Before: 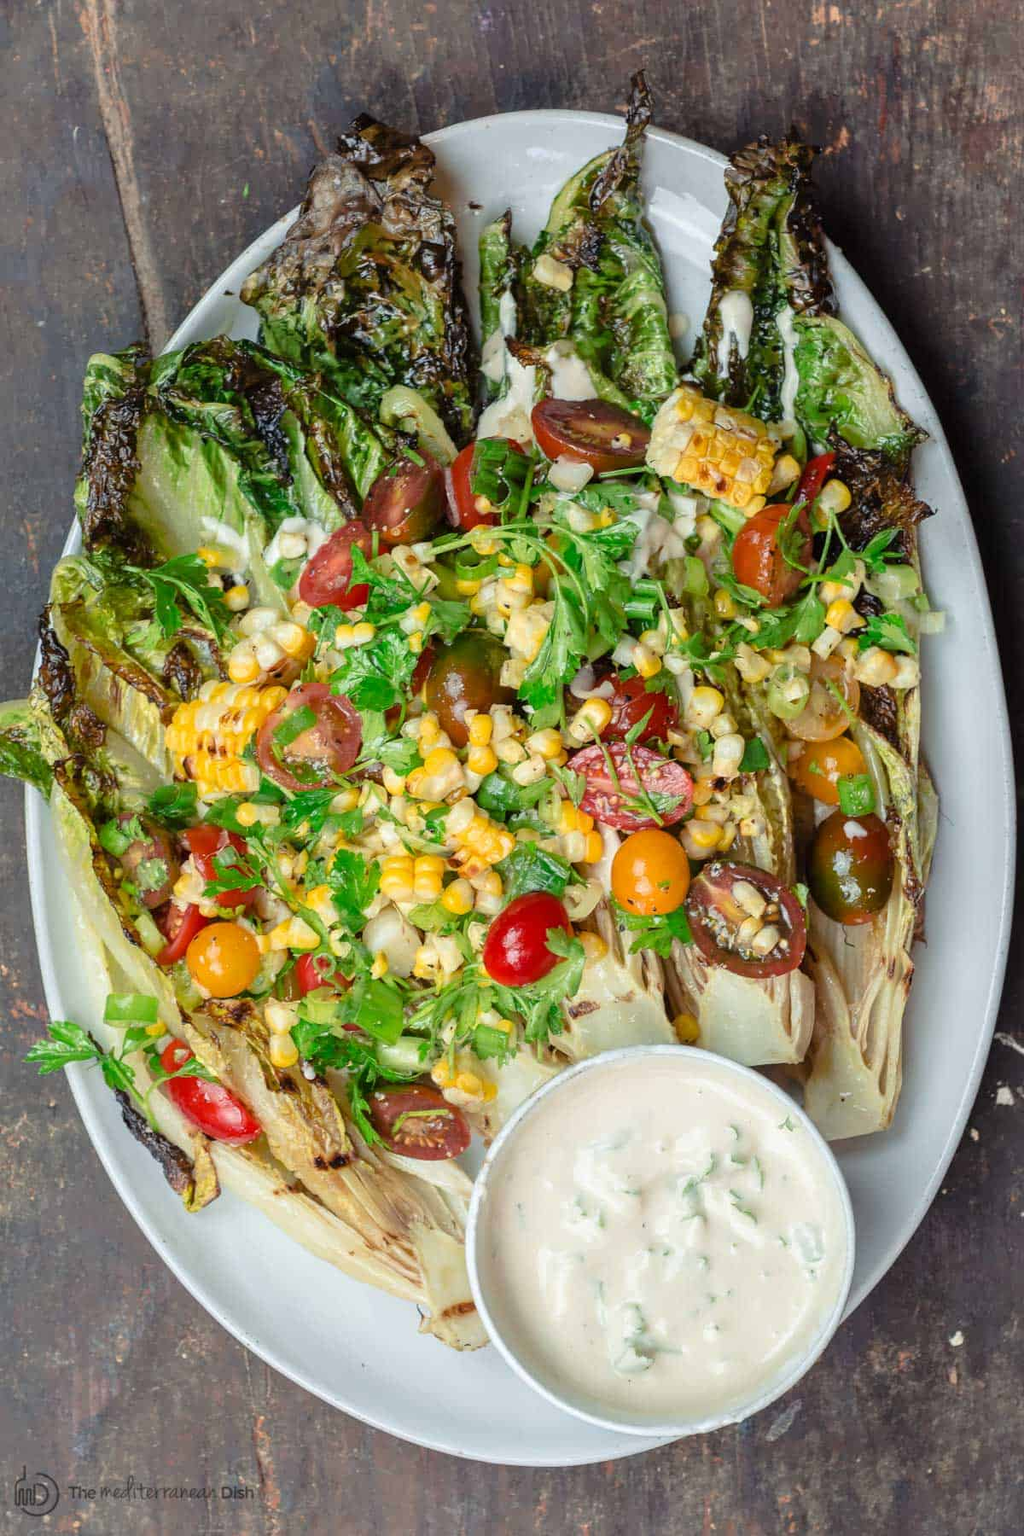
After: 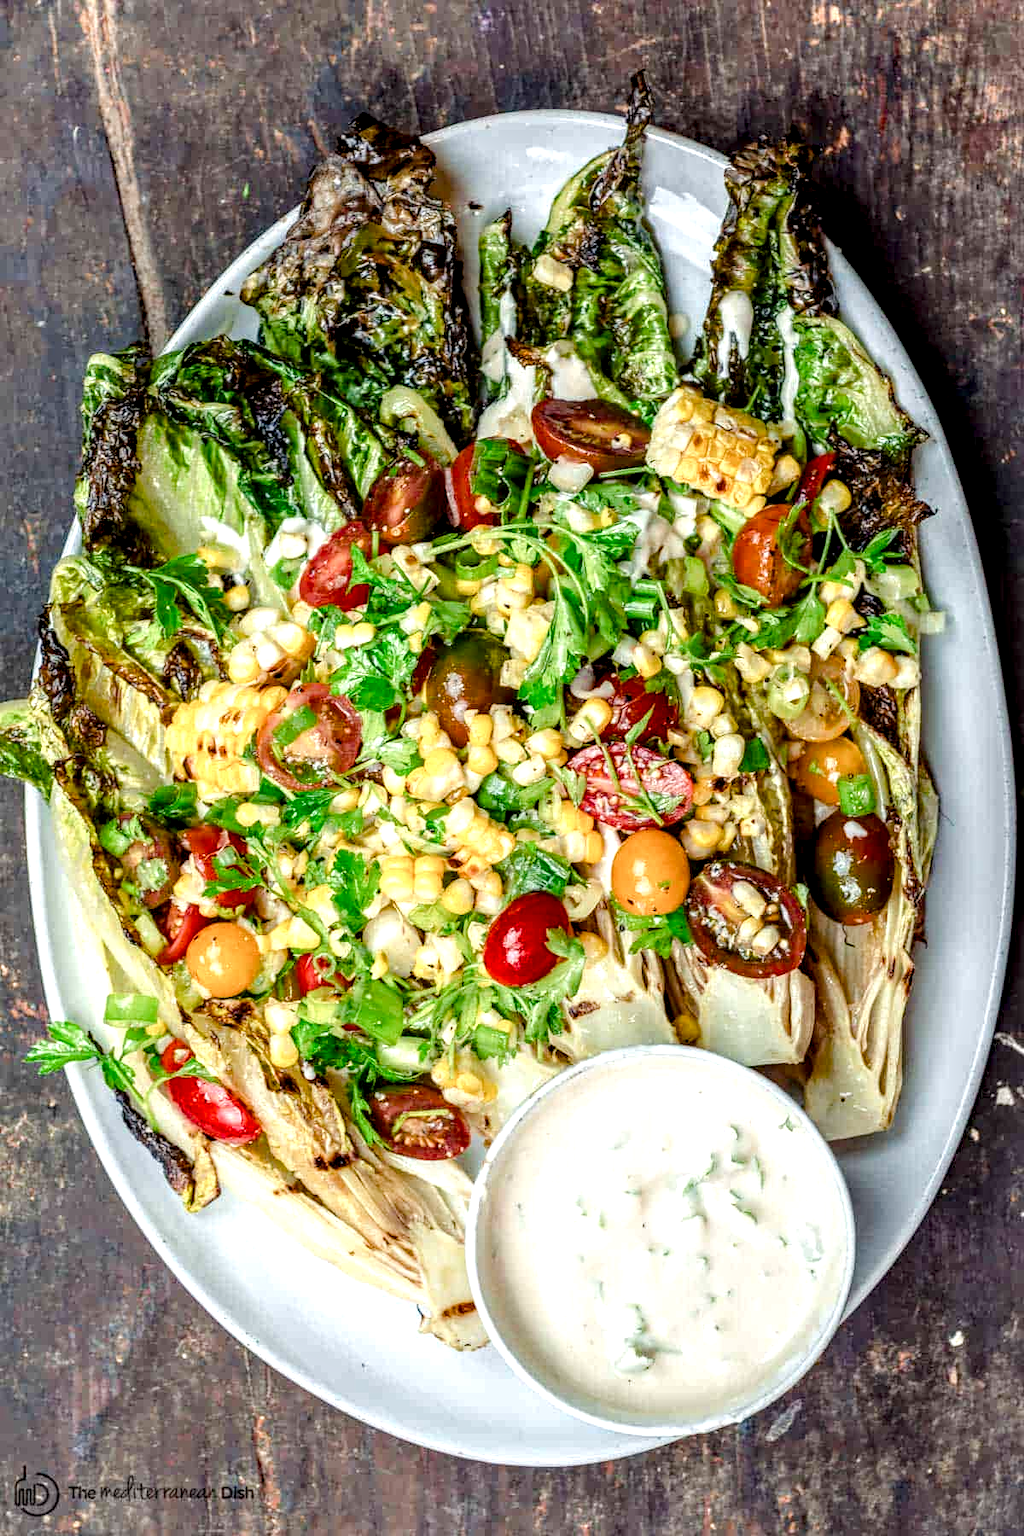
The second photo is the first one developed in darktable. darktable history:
color balance rgb: shadows lift › hue 85.6°, linear chroma grading › mid-tones 7.486%, perceptual saturation grading › global saturation 0.773%, perceptual saturation grading › highlights -18.736%, perceptual saturation grading › mid-tones 6.797%, perceptual saturation grading › shadows 28.347%, perceptual brilliance grading › mid-tones 9.461%, perceptual brilliance grading › shadows 15.267%
exposure: exposure 0.078 EV, compensate highlight preservation false
local contrast: highlights 16%, detail 185%
shadows and highlights: shadows 1.12, highlights 40.81
haze removal: strength 0.281, distance 0.253, compatibility mode true, adaptive false
